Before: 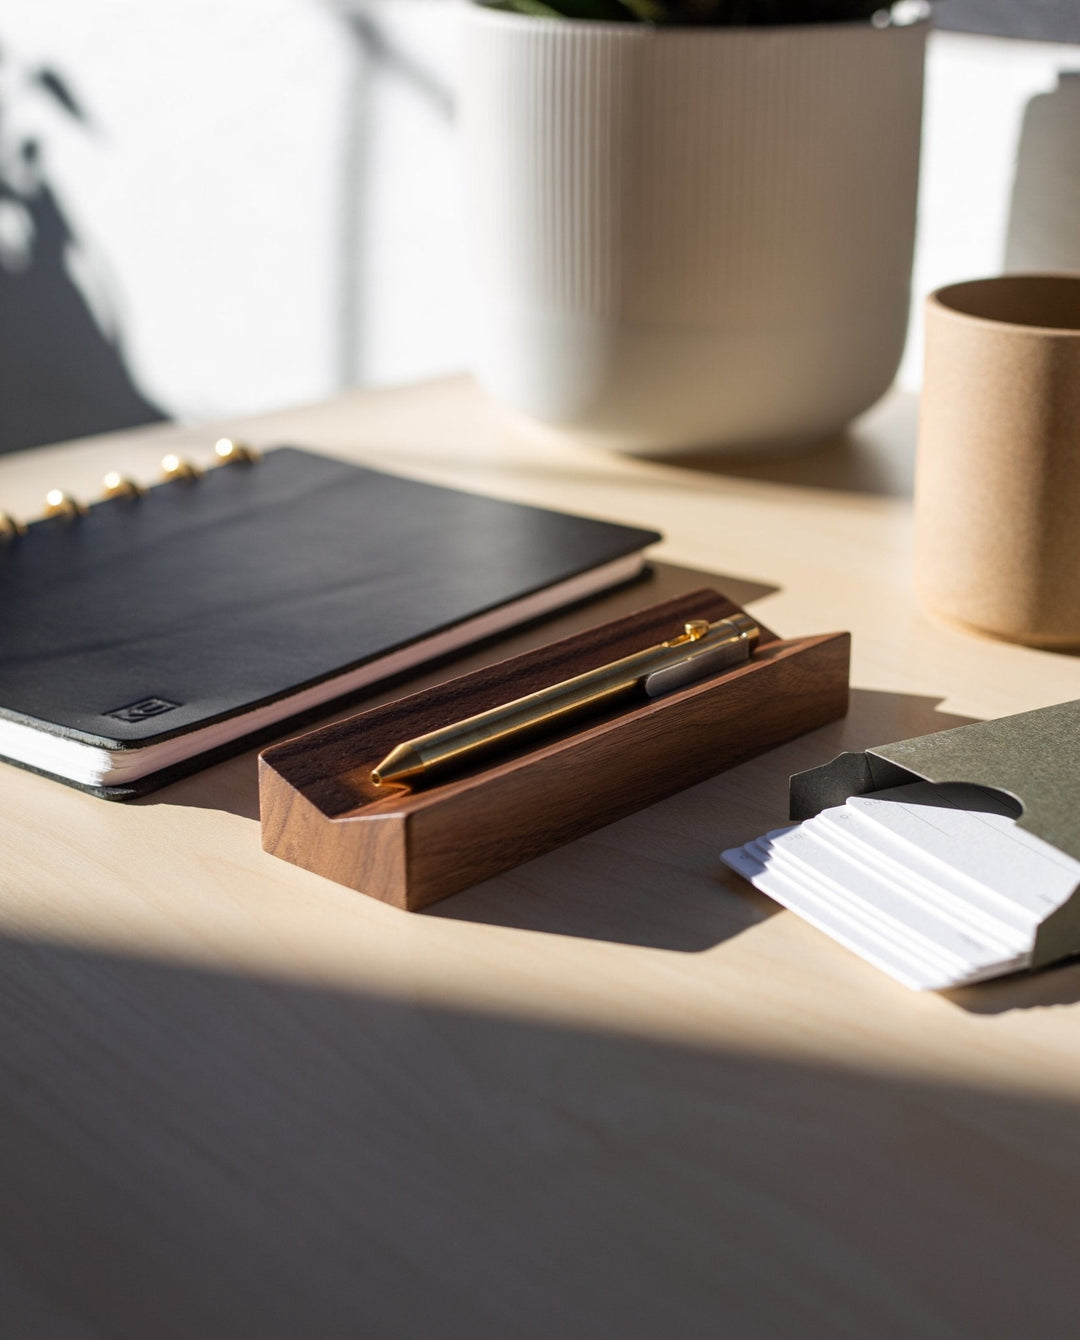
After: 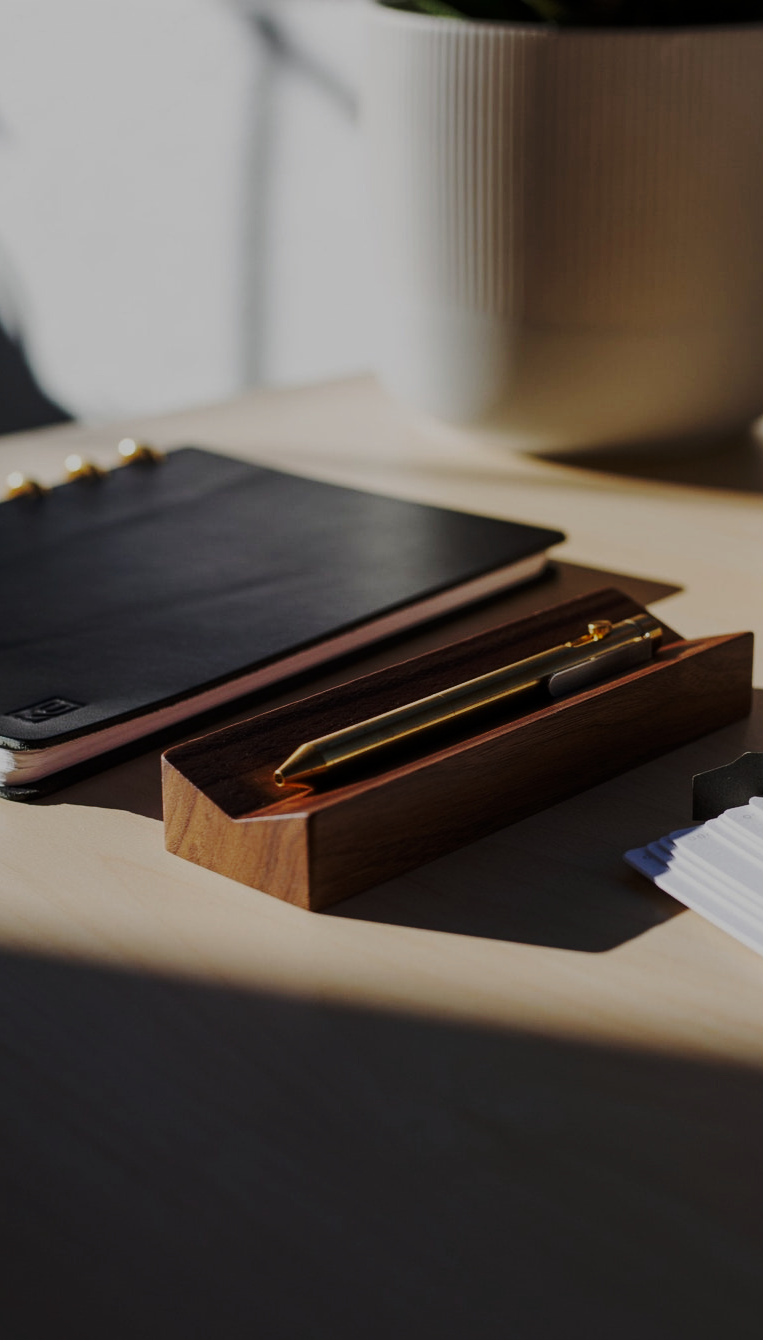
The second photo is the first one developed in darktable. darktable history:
exposure: exposure -1.961 EV, compensate exposure bias true, compensate highlight preservation false
crop and rotate: left 9.05%, right 20.294%
base curve: curves: ch0 [(0, 0) (0.032, 0.037) (0.105, 0.228) (0.435, 0.76) (0.856, 0.983) (1, 1)], preserve colors none
